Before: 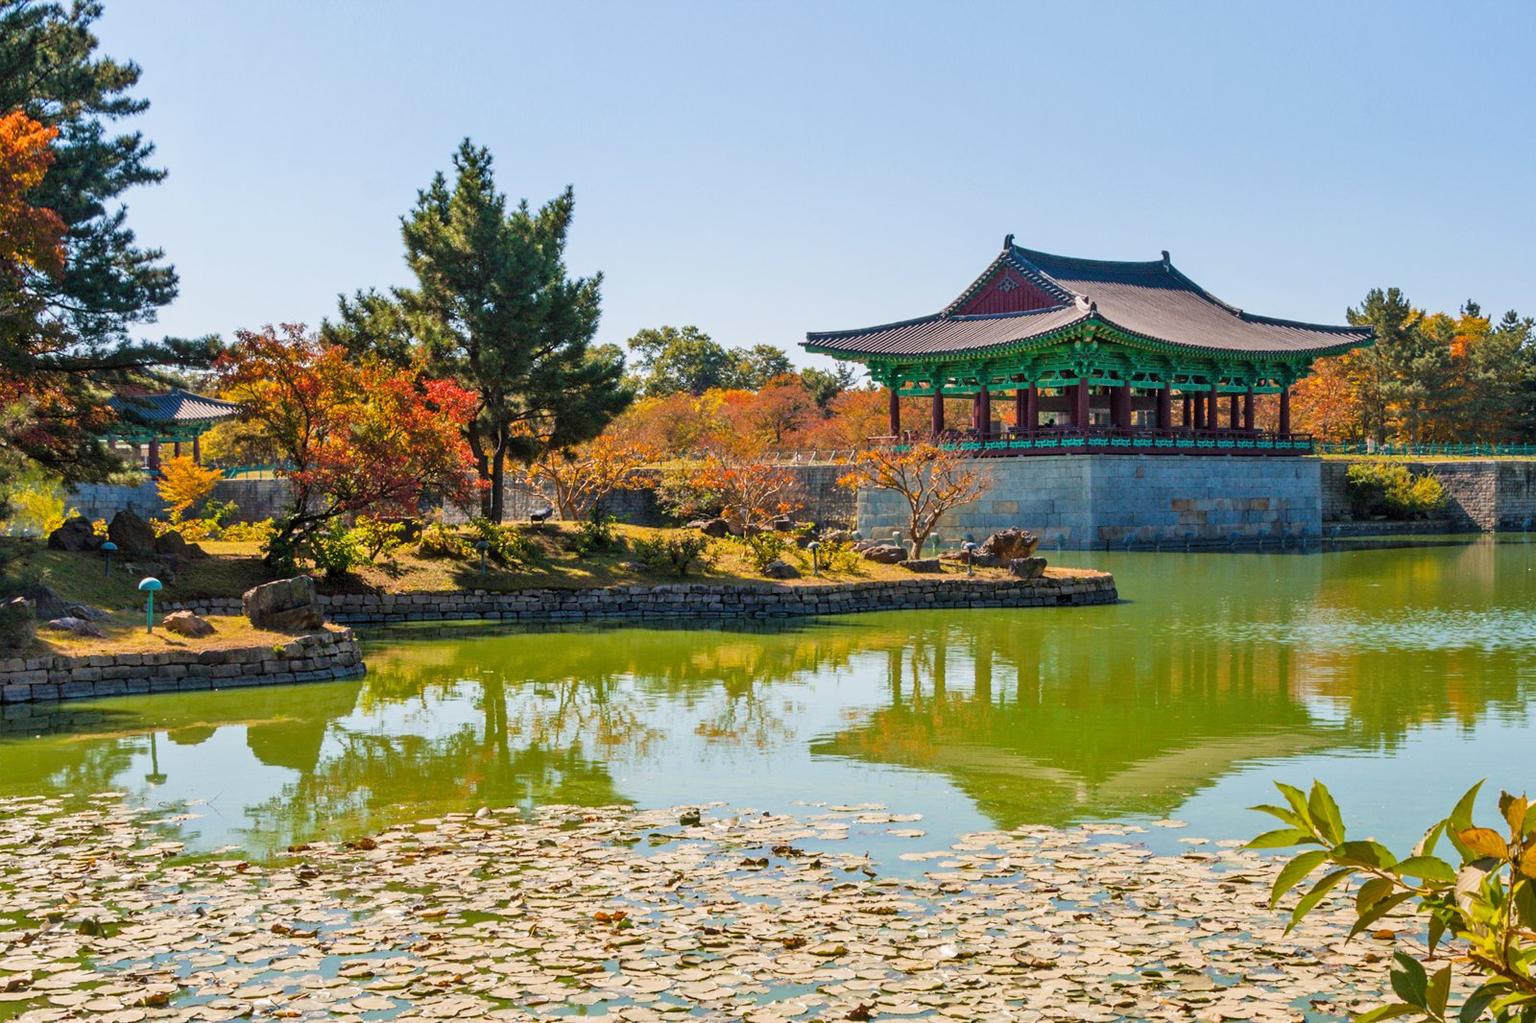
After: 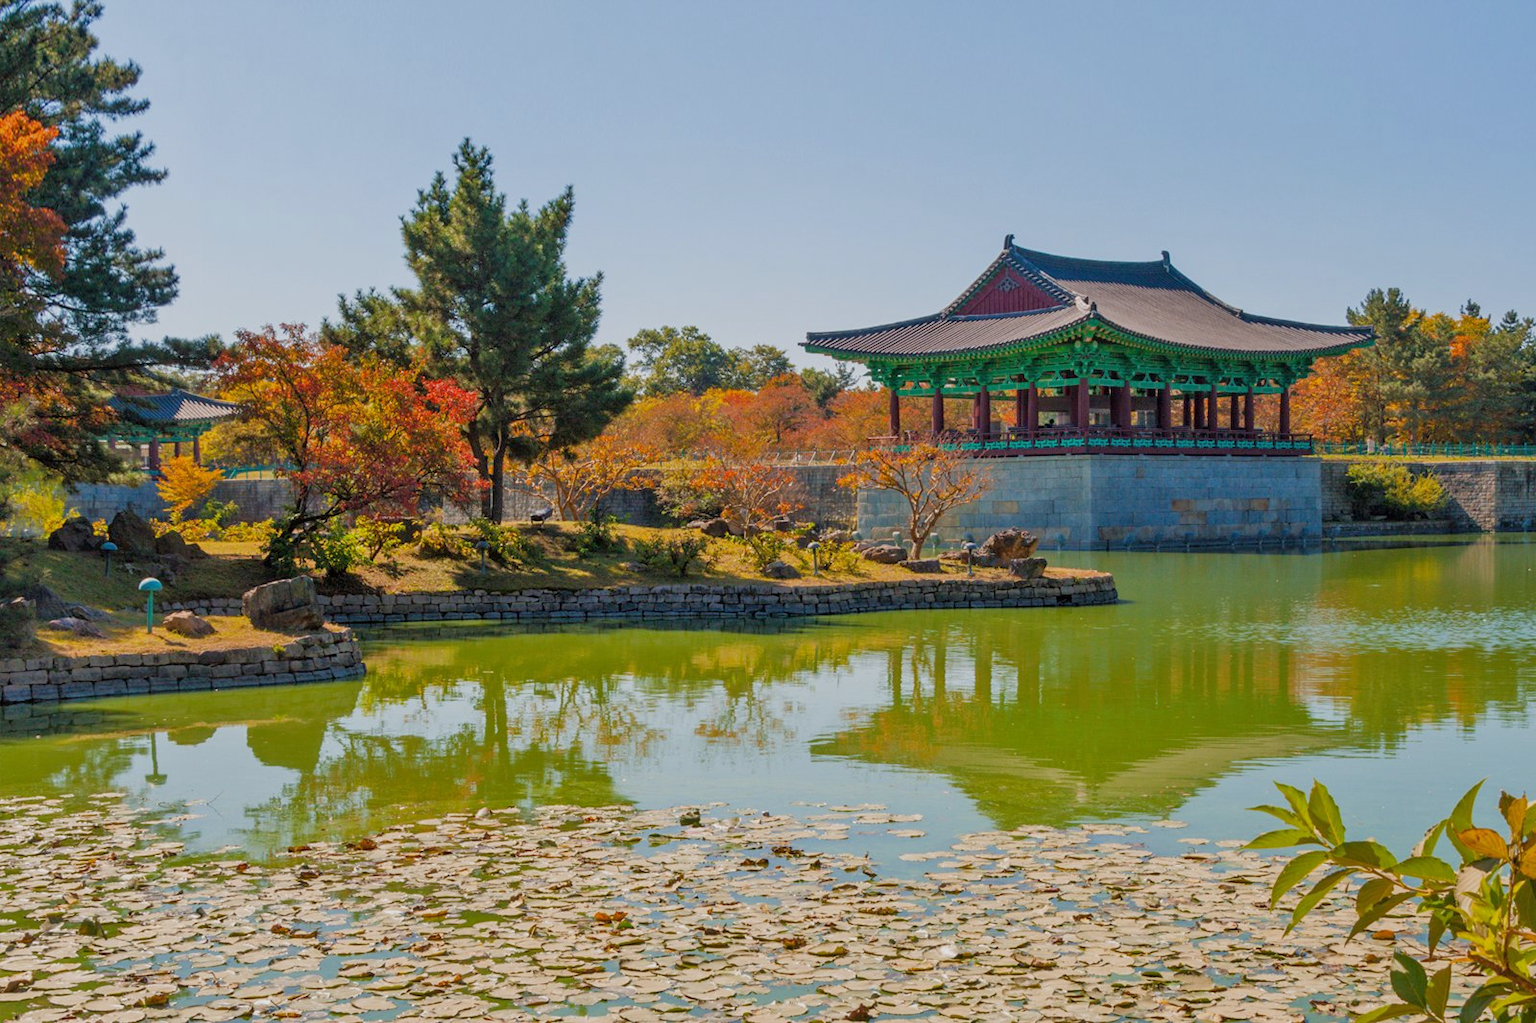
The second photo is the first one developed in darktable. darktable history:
tone equalizer: -8 EV 0.245 EV, -7 EV 0.413 EV, -6 EV 0.387 EV, -5 EV 0.222 EV, -3 EV -0.272 EV, -2 EV -0.391 EV, -1 EV -0.442 EV, +0 EV -0.23 EV, edges refinement/feathering 500, mask exposure compensation -1.57 EV, preserve details no
